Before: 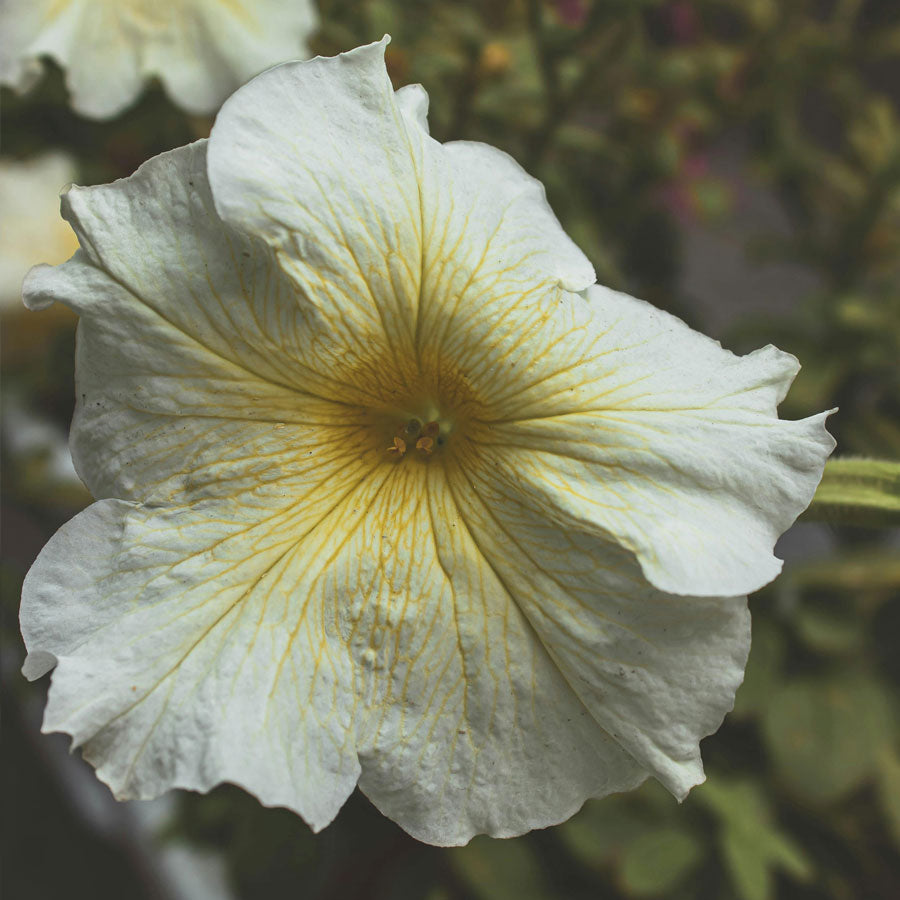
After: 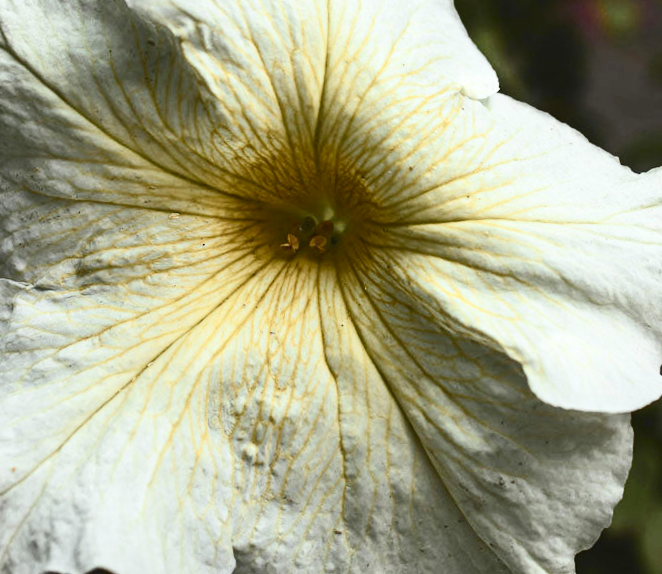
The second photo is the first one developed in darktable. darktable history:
exposure: compensate highlight preservation false
crop and rotate: angle -3.37°, left 9.79%, top 20.73%, right 12.42%, bottom 11.82%
contrast brightness saturation: contrast 0.28
tone equalizer: -8 EV -0.417 EV, -7 EV -0.389 EV, -6 EV -0.333 EV, -5 EV -0.222 EV, -3 EV 0.222 EV, -2 EV 0.333 EV, -1 EV 0.389 EV, +0 EV 0.417 EV, edges refinement/feathering 500, mask exposure compensation -1.57 EV, preserve details no
color balance rgb: perceptual saturation grading › global saturation 20%, perceptual saturation grading › highlights -50%, perceptual saturation grading › shadows 30%
